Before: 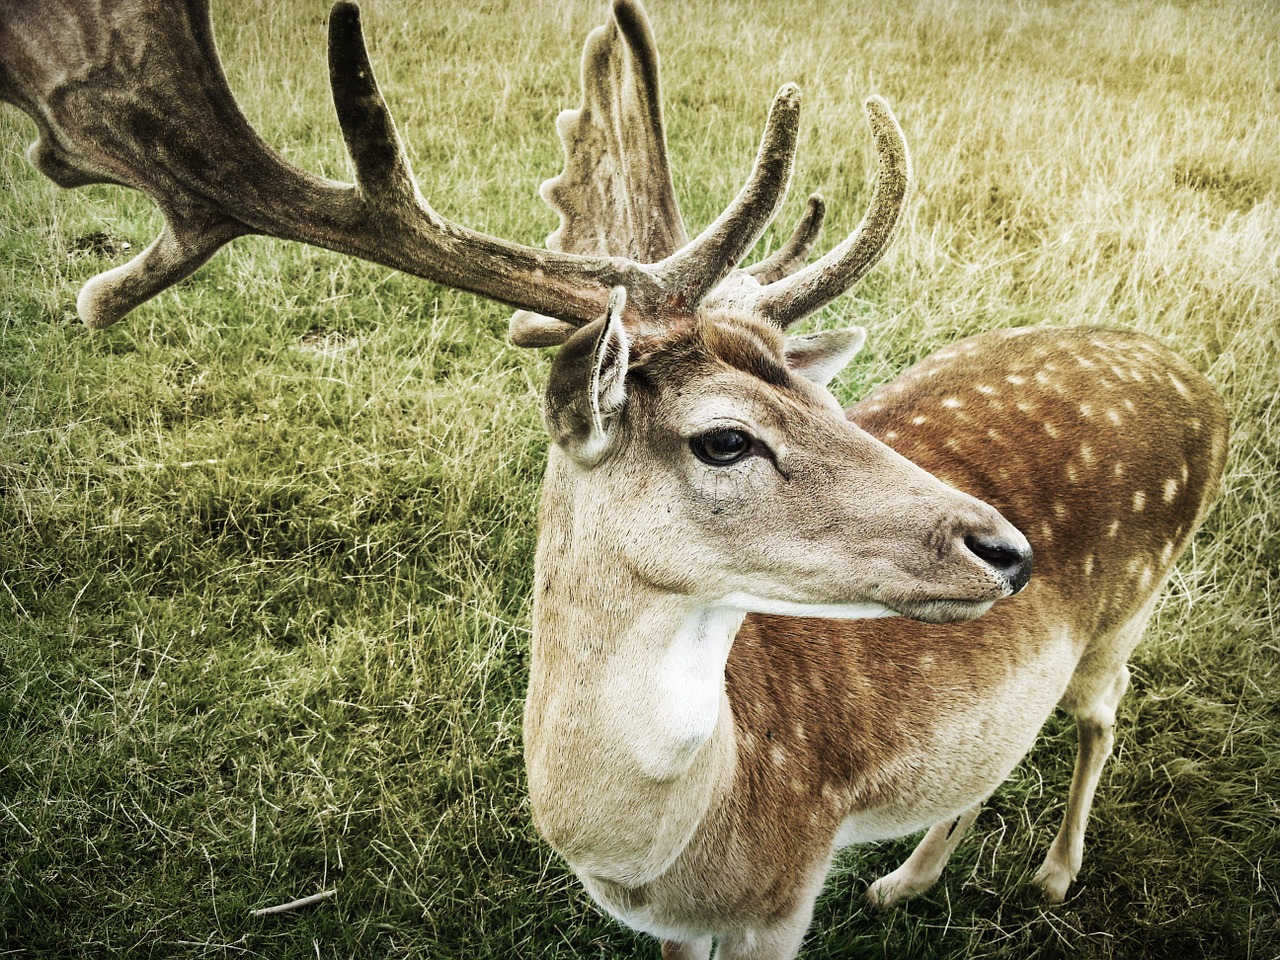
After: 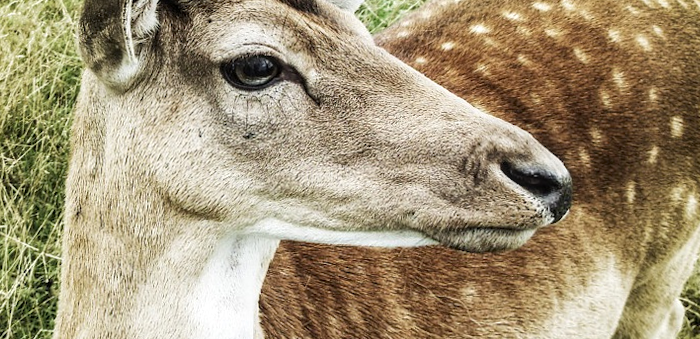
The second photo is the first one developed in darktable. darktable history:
local contrast: on, module defaults
rotate and perspective: rotation 0.128°, lens shift (vertical) -0.181, lens shift (horizontal) -0.044, shear 0.001, automatic cropping off
crop: left 36.607%, top 34.735%, right 13.146%, bottom 30.611%
